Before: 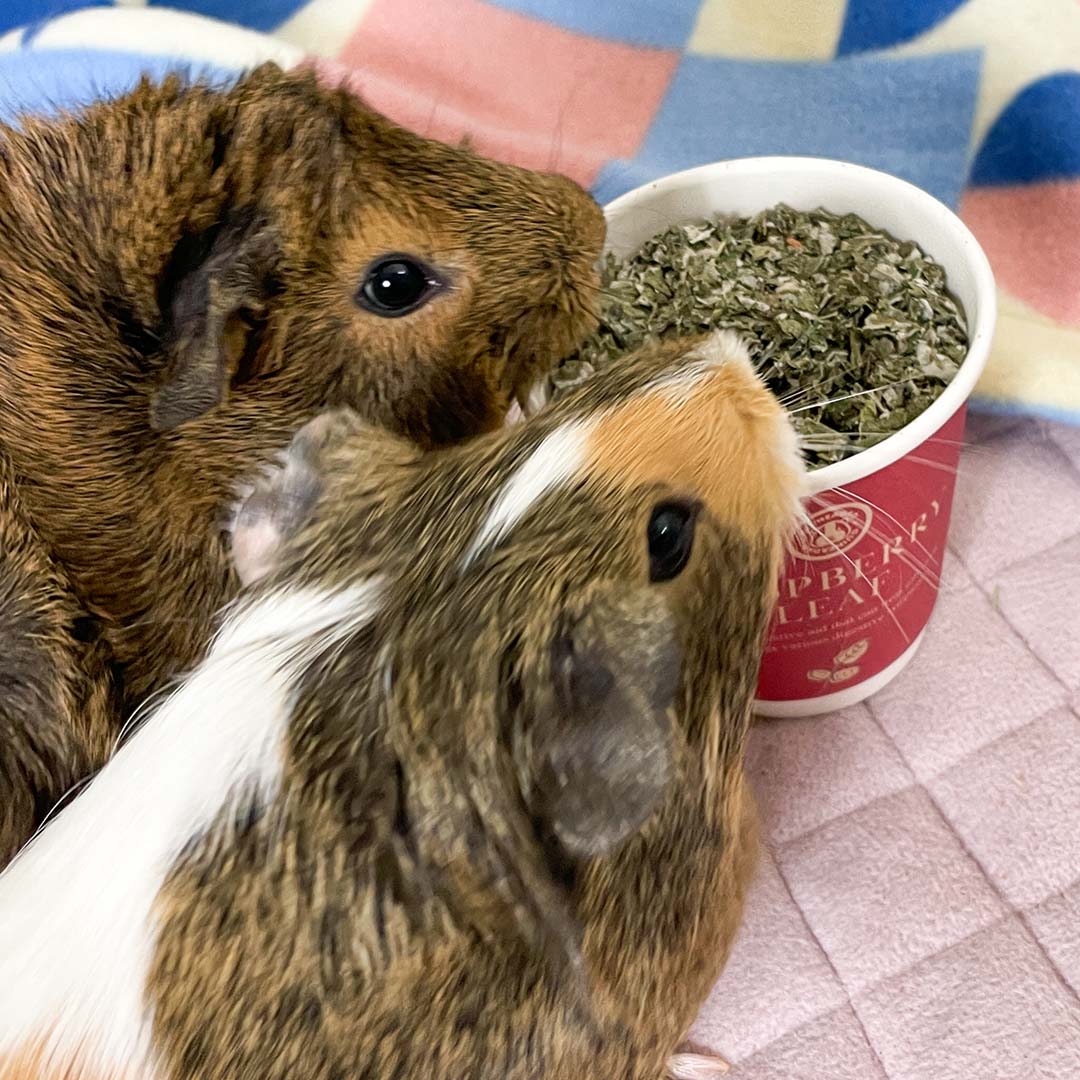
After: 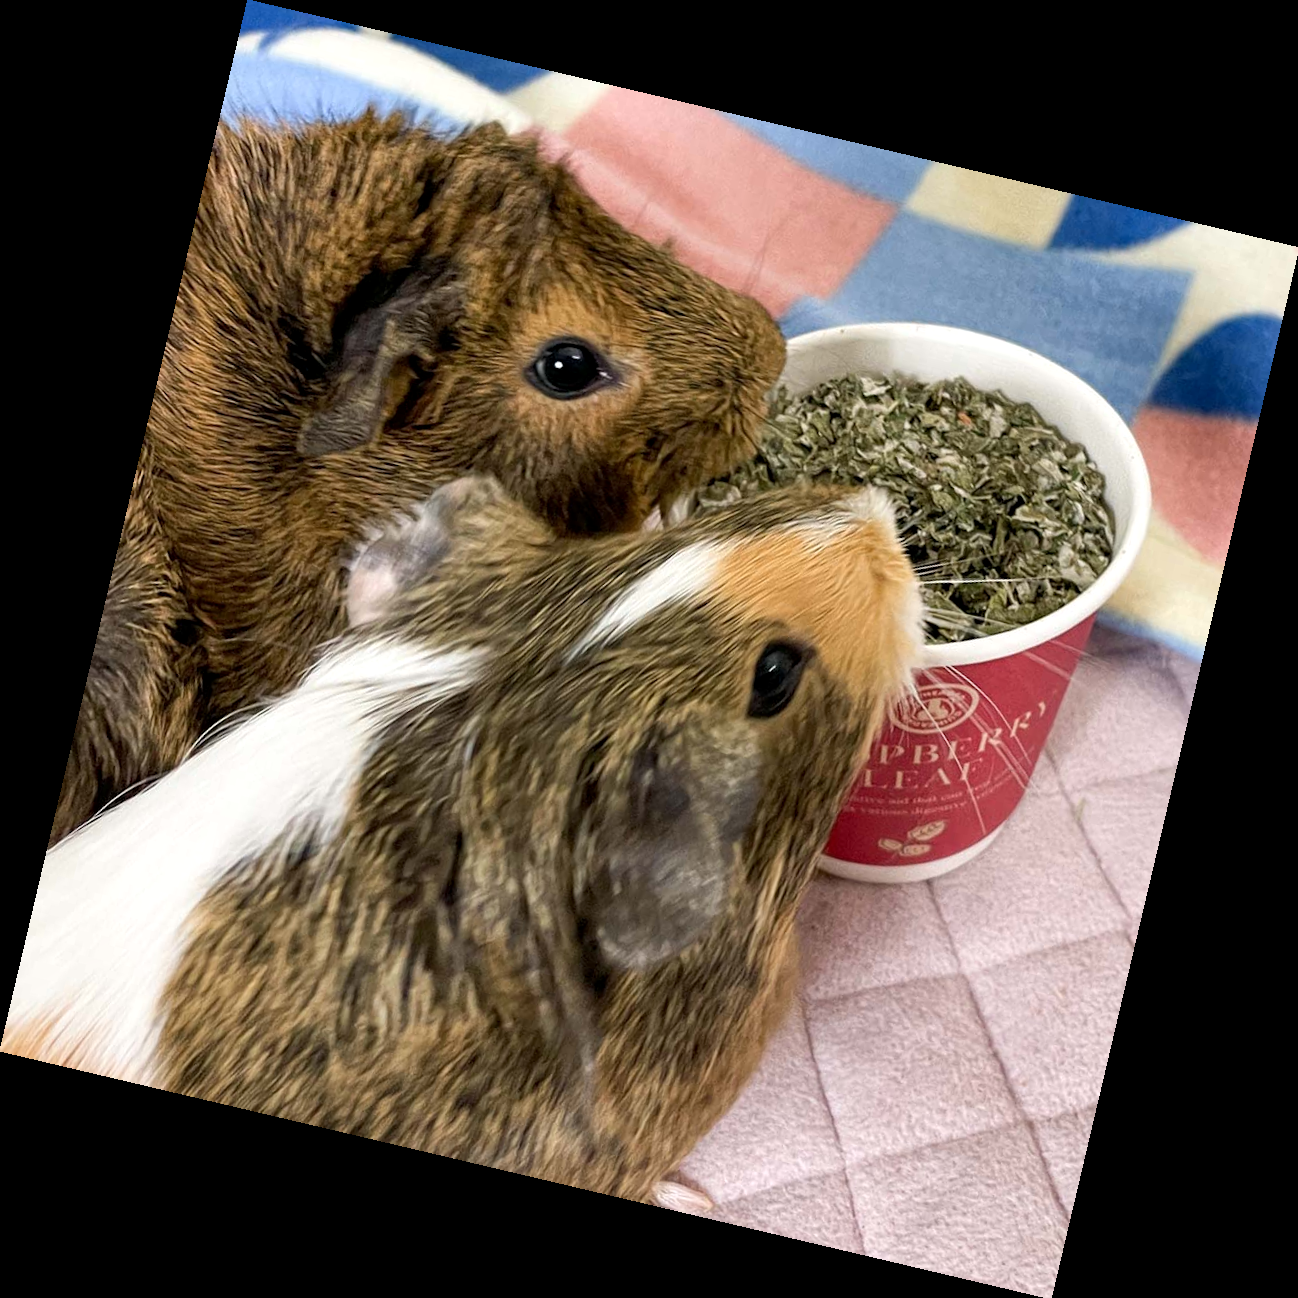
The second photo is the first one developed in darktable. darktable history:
local contrast: highlights 100%, shadows 100%, detail 120%, midtone range 0.2
rotate and perspective: rotation 13.27°, automatic cropping off
